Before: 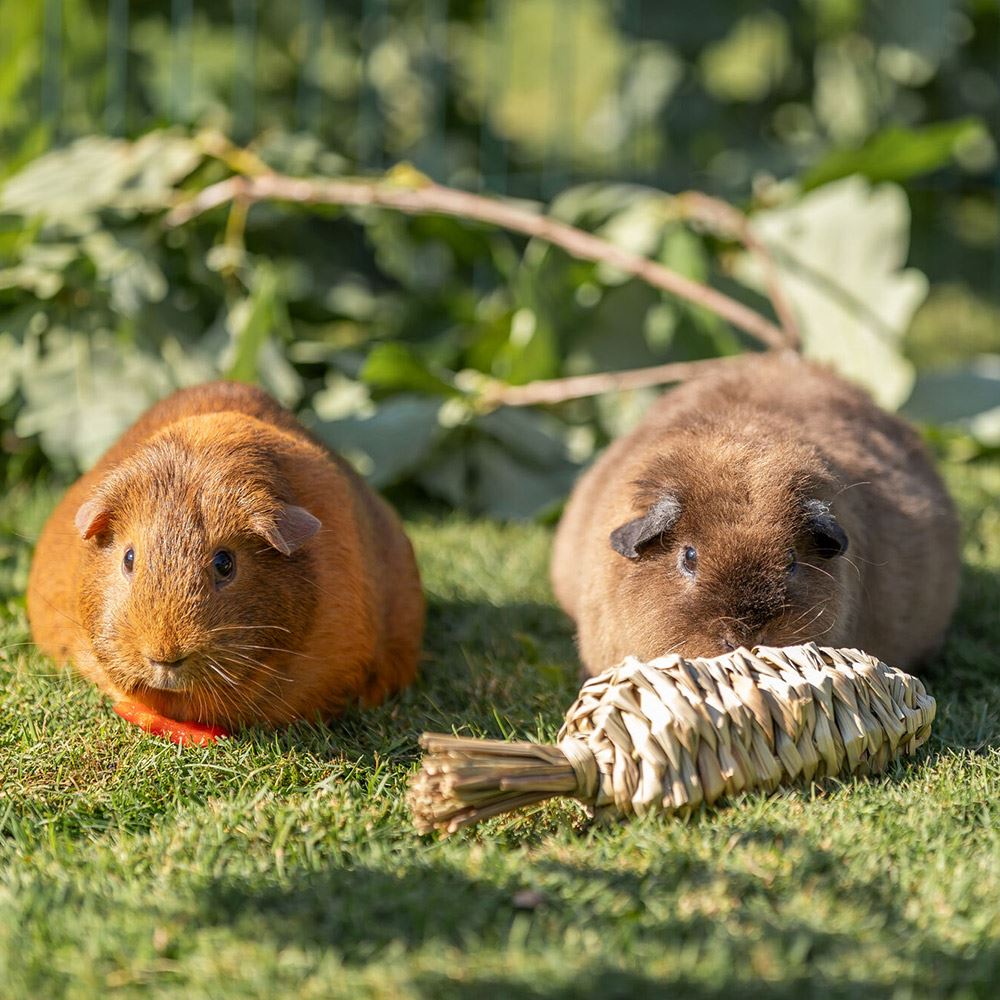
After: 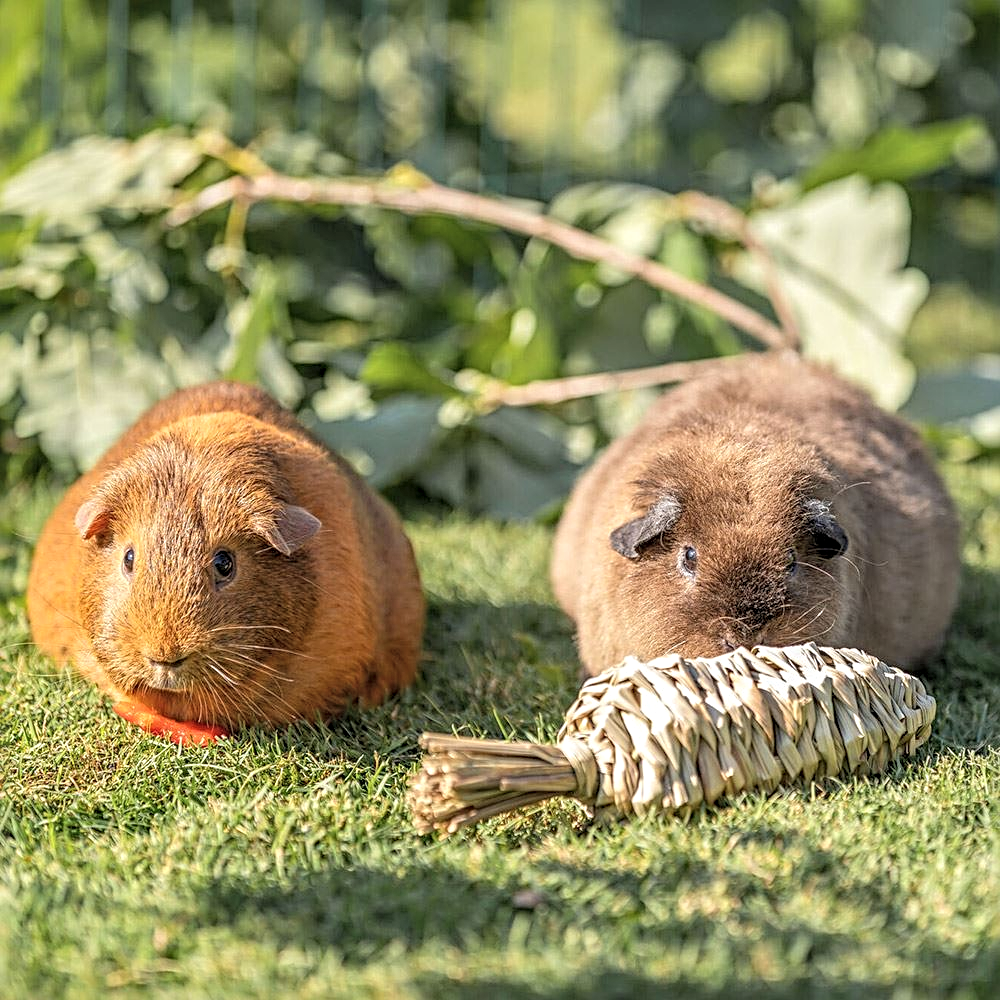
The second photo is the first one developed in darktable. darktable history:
contrast brightness saturation: brightness 0.154
local contrast: on, module defaults
sharpen: radius 3.962
